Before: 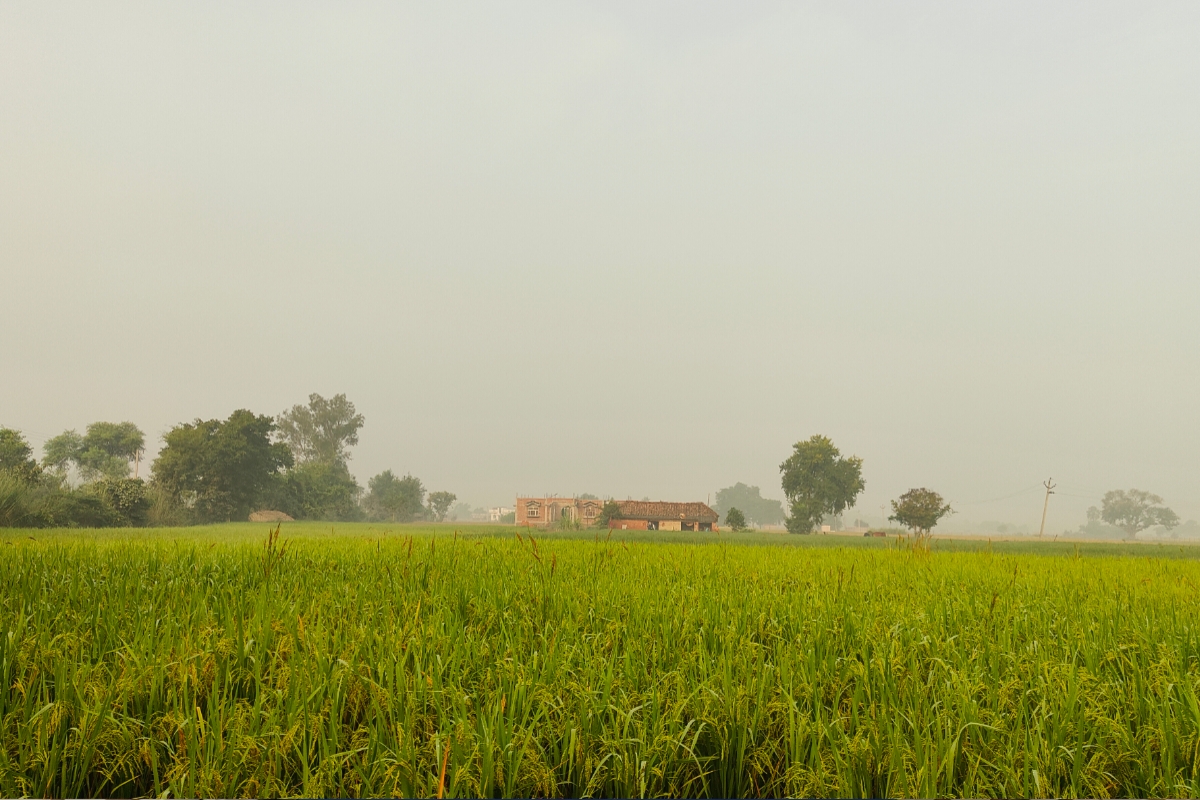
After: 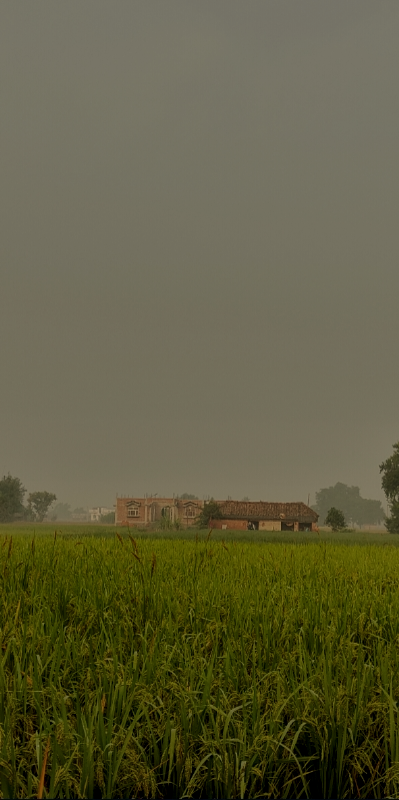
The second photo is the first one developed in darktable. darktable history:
white balance: red 1.029, blue 0.92
crop: left 33.36%, right 33.36%
local contrast: detail 130%
tone equalizer: -8 EV -2 EV, -7 EV -2 EV, -6 EV -2 EV, -5 EV -2 EV, -4 EV -2 EV, -3 EV -2 EV, -2 EV -2 EV, -1 EV -1.63 EV, +0 EV -2 EV
